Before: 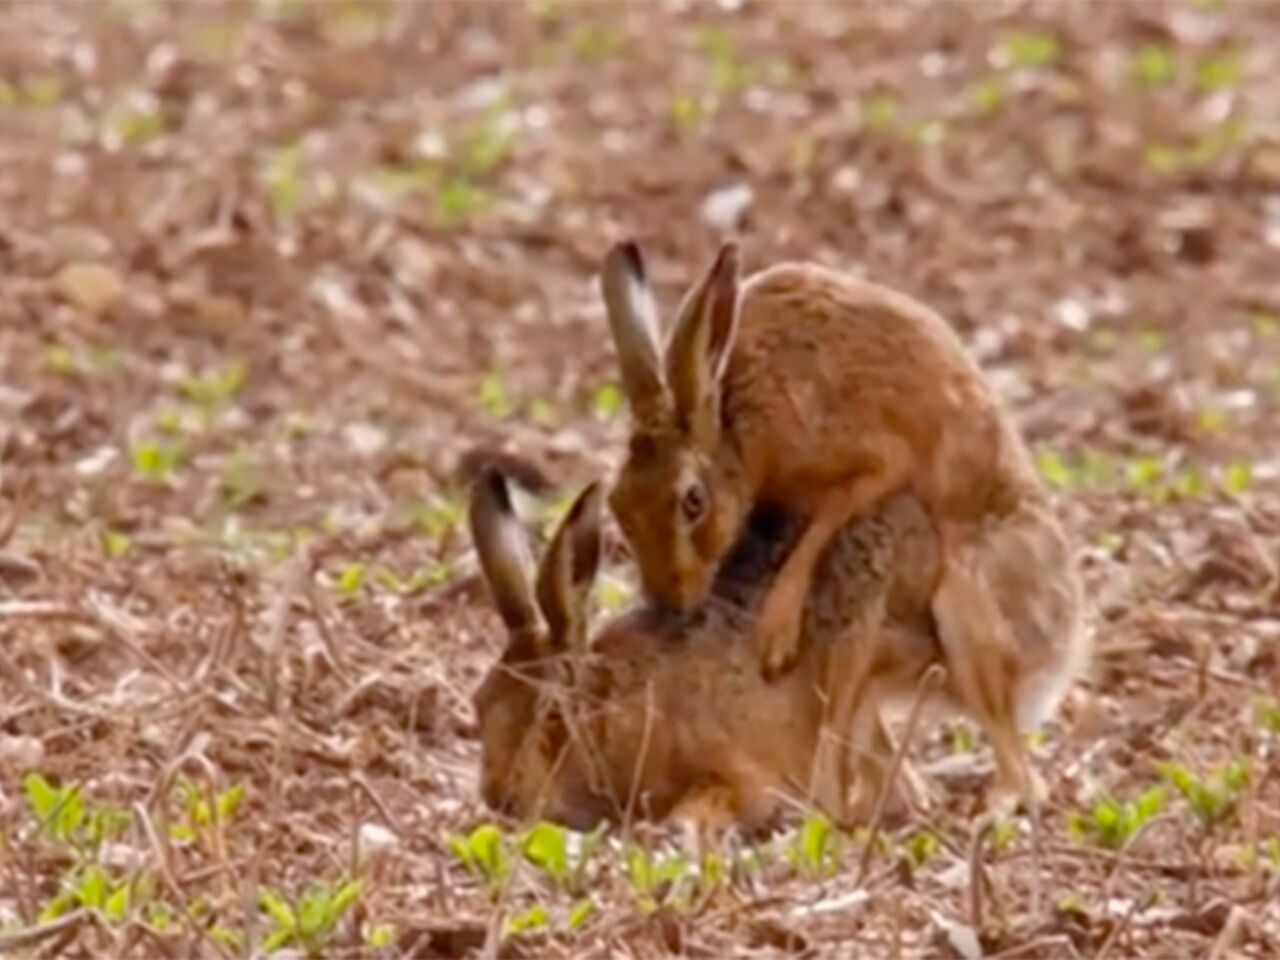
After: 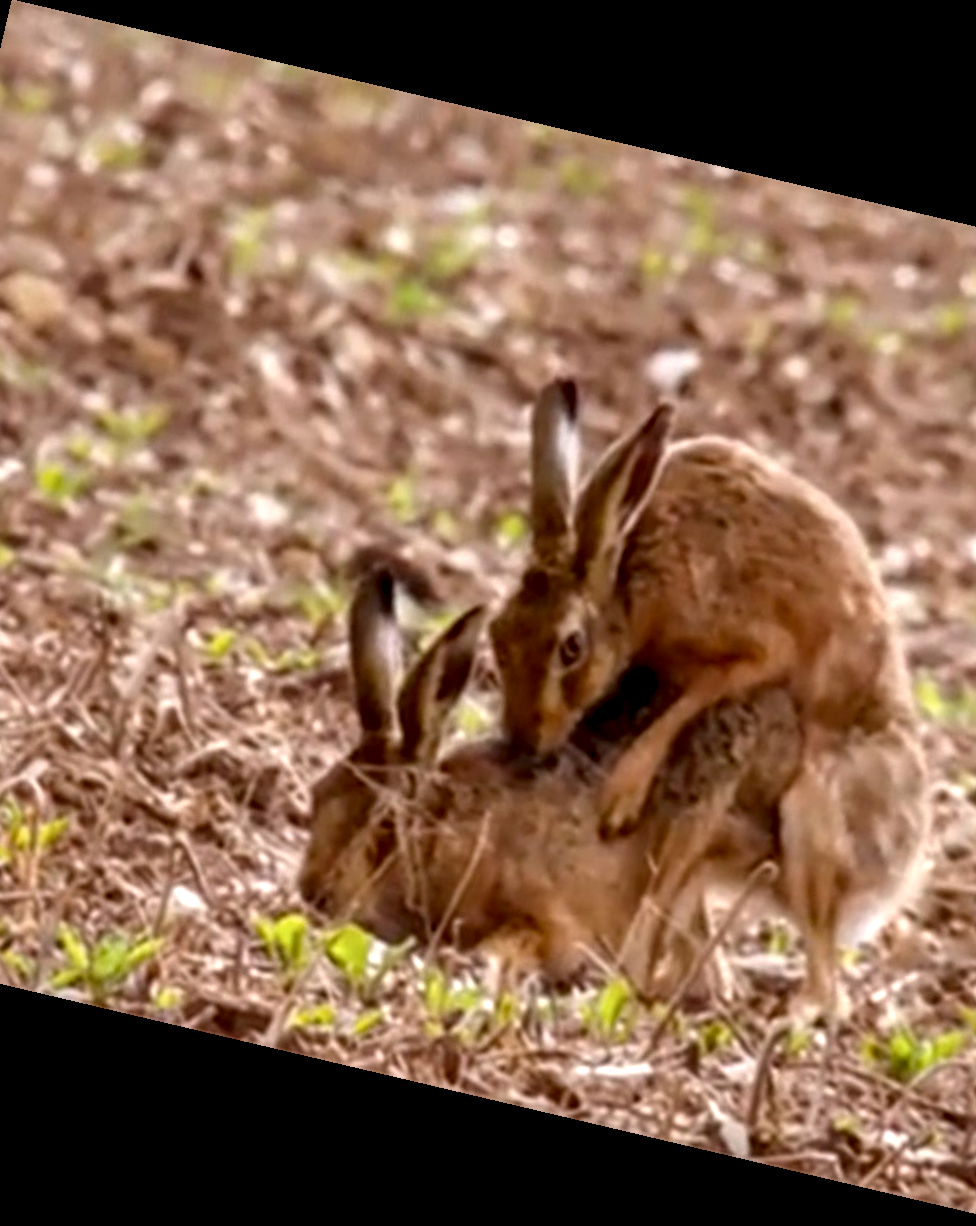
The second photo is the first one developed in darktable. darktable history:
crop and rotate: left 14.292%, right 19.041%
local contrast: detail 160%
tone equalizer: on, module defaults
rotate and perspective: rotation 13.27°, automatic cropping off
